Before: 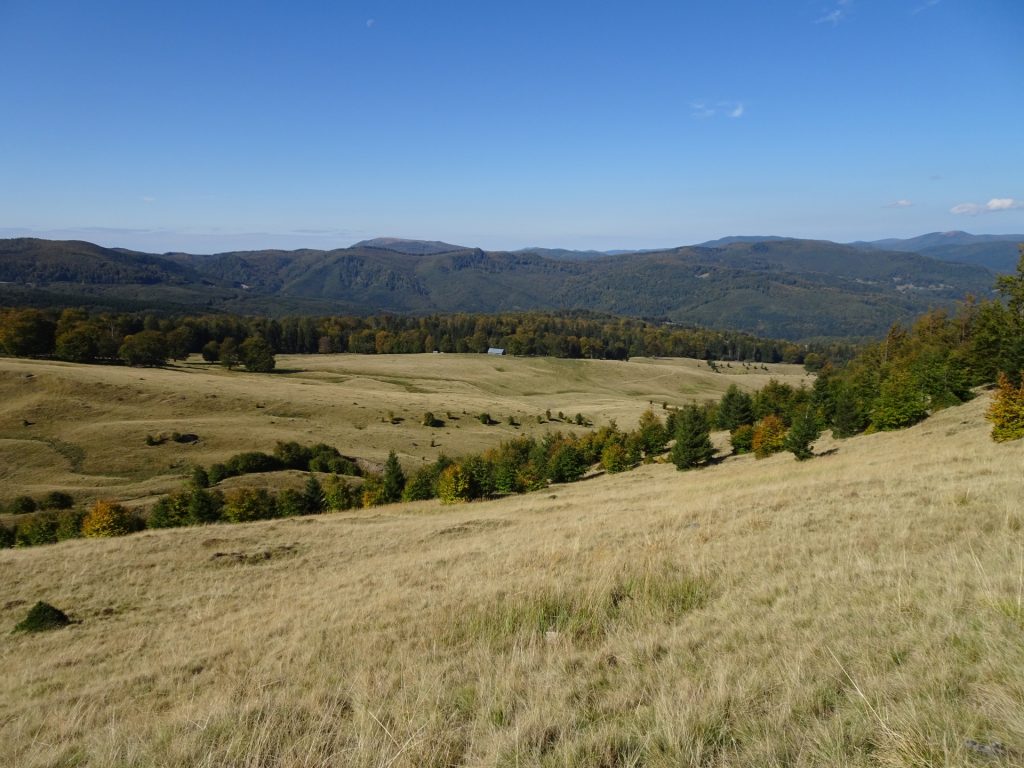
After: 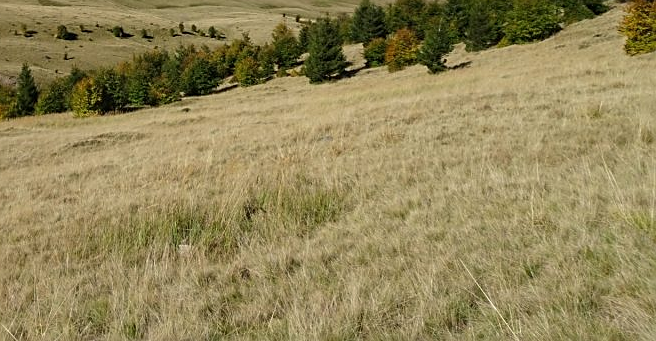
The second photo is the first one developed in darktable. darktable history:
sharpen: on, module defaults
crop and rotate: left 35.889%, top 50.509%, bottom 5.009%
